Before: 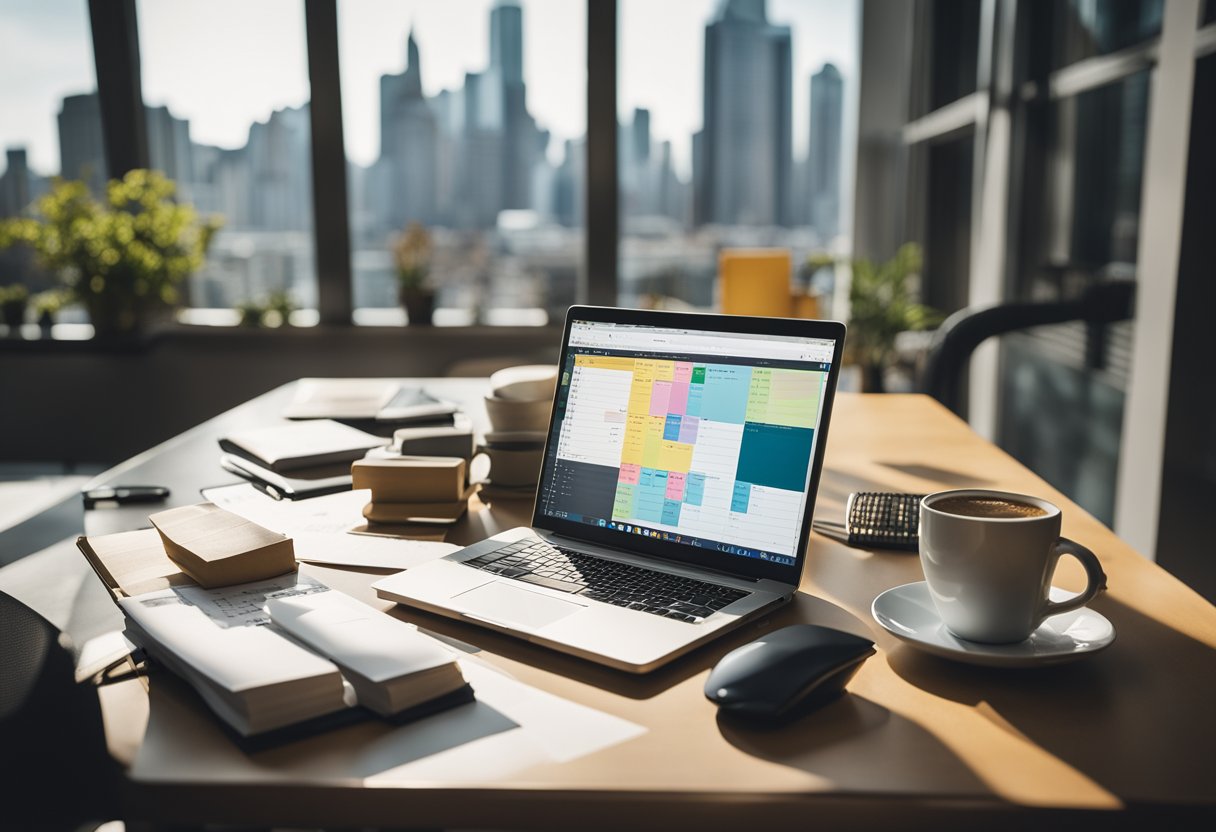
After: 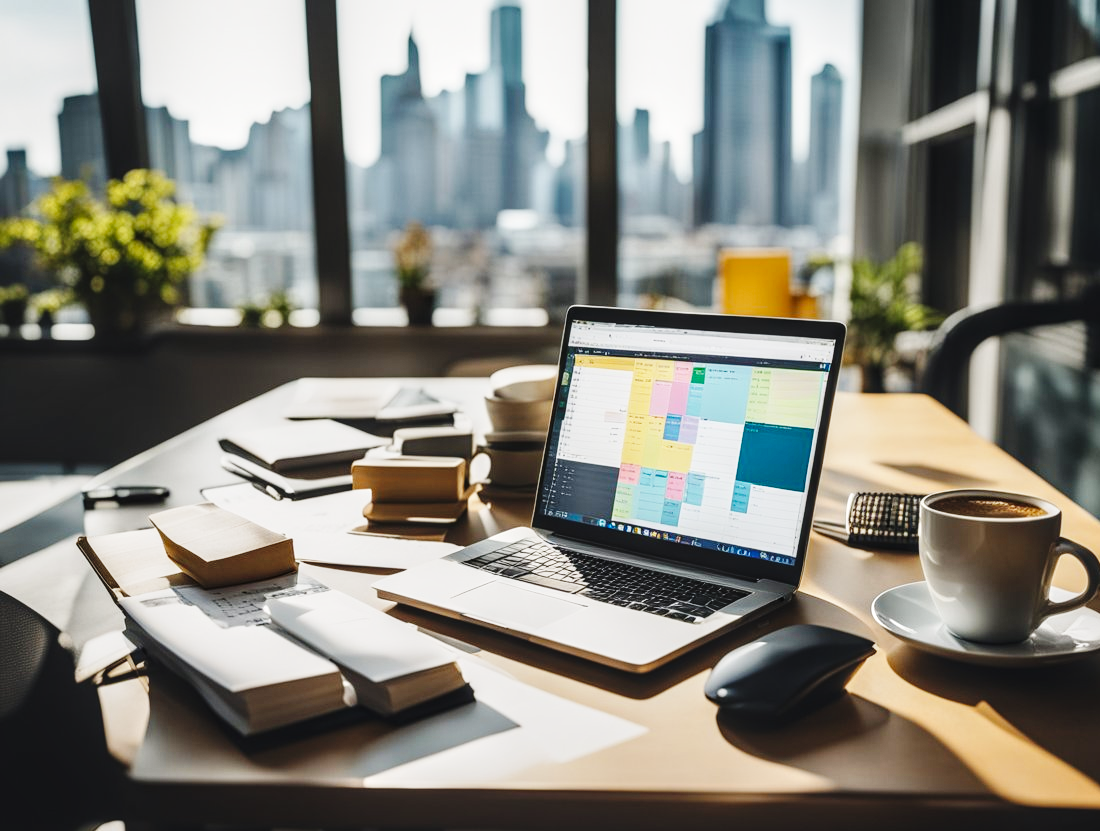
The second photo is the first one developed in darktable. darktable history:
local contrast: on, module defaults
base curve: curves: ch0 [(0, 0) (0.036, 0.025) (0.121, 0.166) (0.206, 0.329) (0.605, 0.79) (1, 1)], preserve colors none
crop: right 9.486%, bottom 0.028%
levels: gray 59.4%, white 99.88%
